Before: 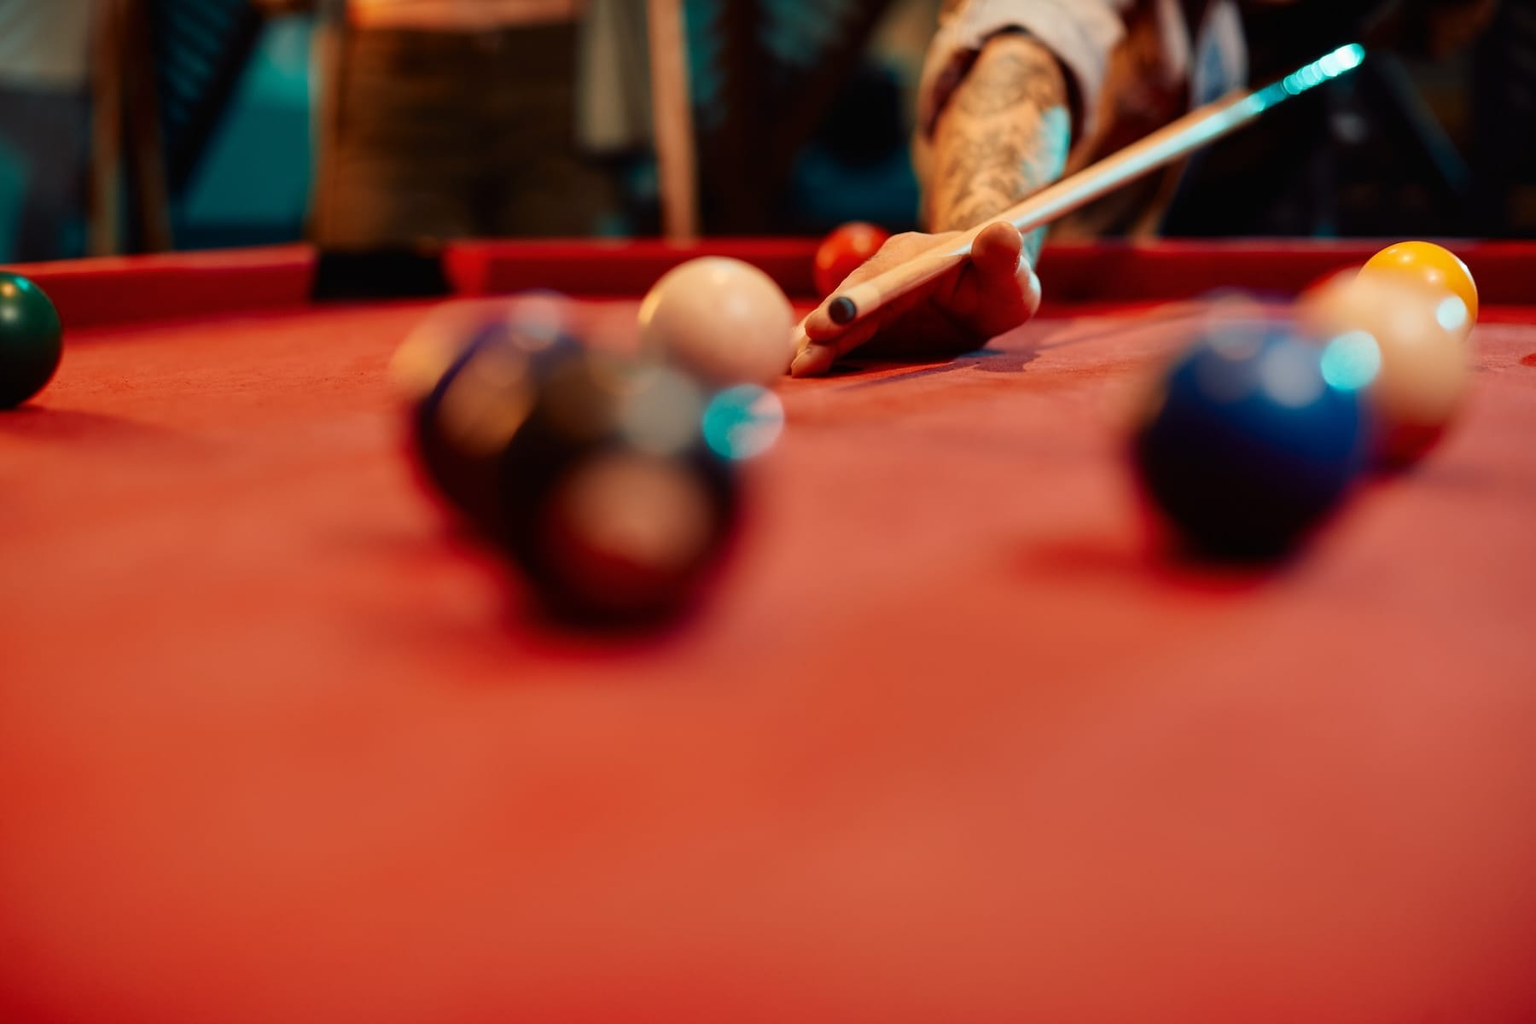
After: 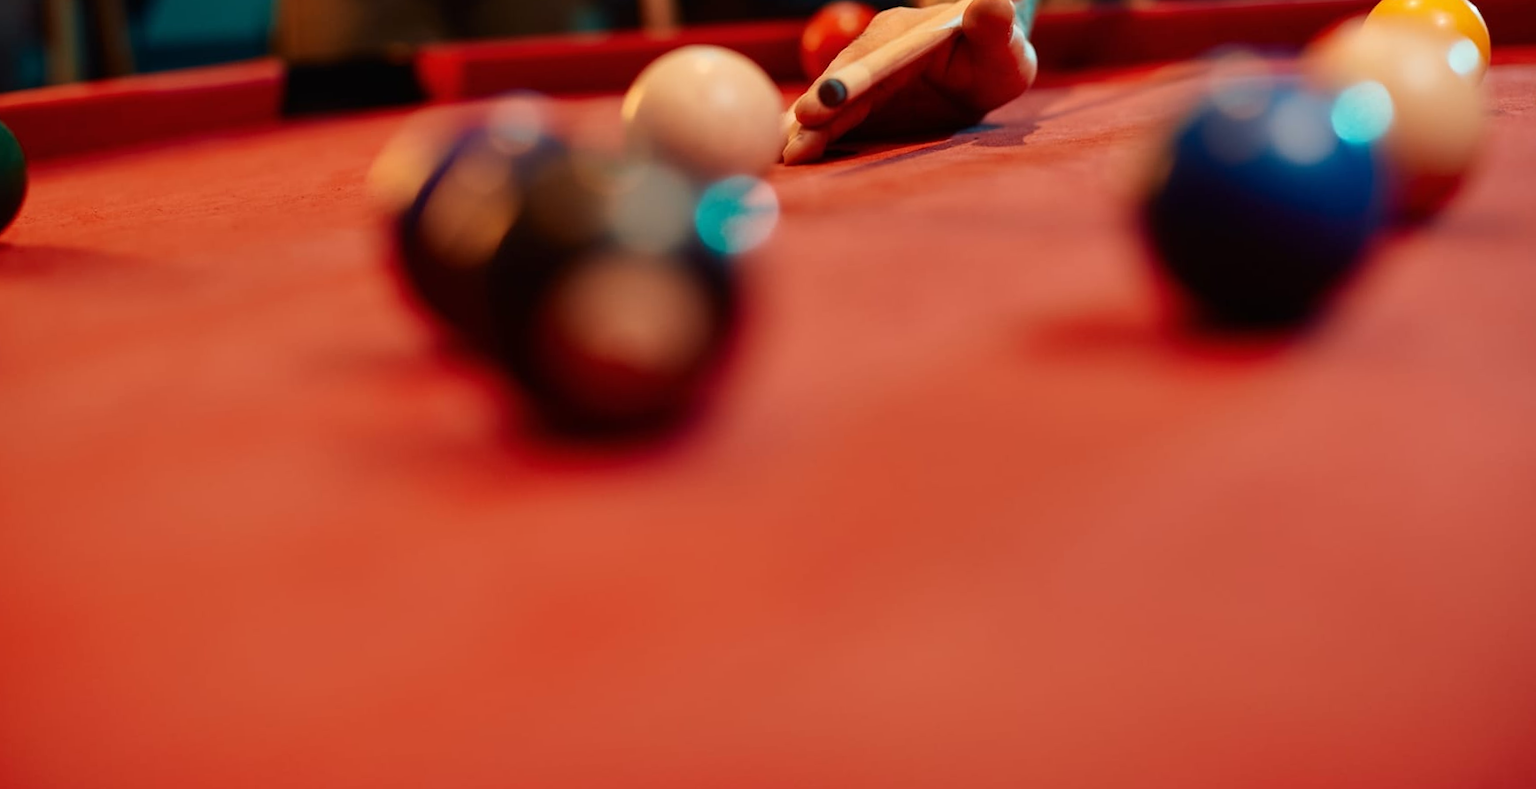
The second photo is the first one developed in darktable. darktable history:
crop and rotate: top 18.507%
white balance: emerald 1
rotate and perspective: rotation -3.52°, crop left 0.036, crop right 0.964, crop top 0.081, crop bottom 0.919
